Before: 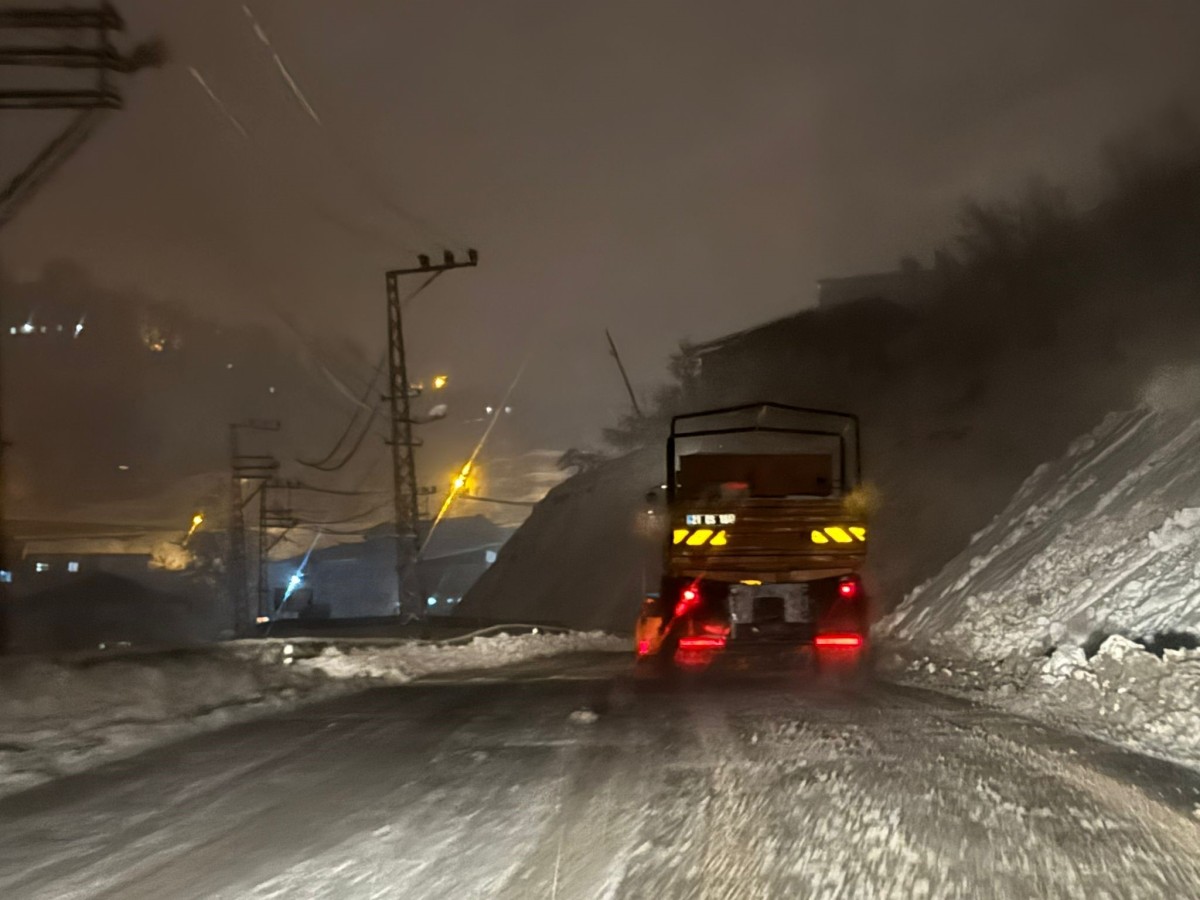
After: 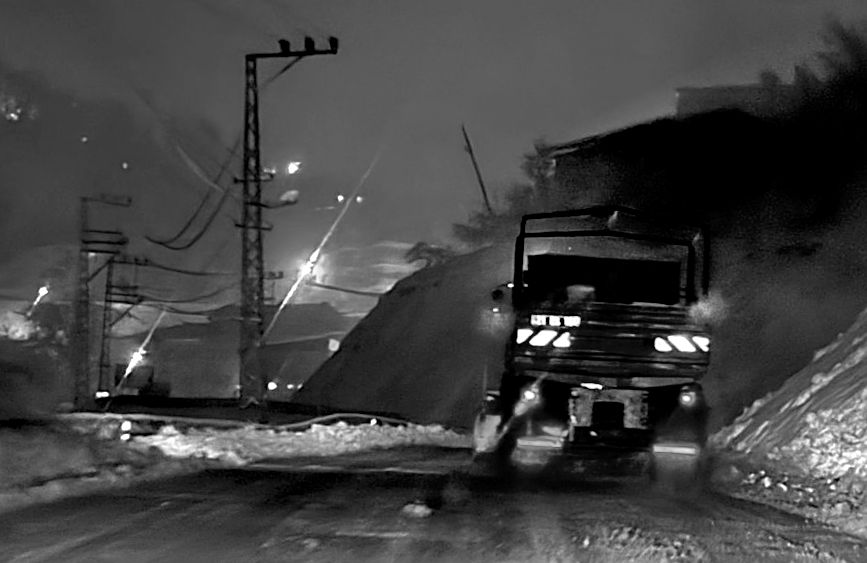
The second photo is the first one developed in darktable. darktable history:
shadows and highlights: radius 44.78, white point adjustment 6.64, compress 79.65%, highlights color adjustment 78.42%, soften with gaussian
crop and rotate: angle -3.37°, left 9.79%, top 20.73%, right 12.42%, bottom 11.82%
sharpen: on, module defaults
monochrome: size 1
base curve: curves: ch0 [(0.017, 0) (0.425, 0.441) (0.844, 0.933) (1, 1)], preserve colors none
